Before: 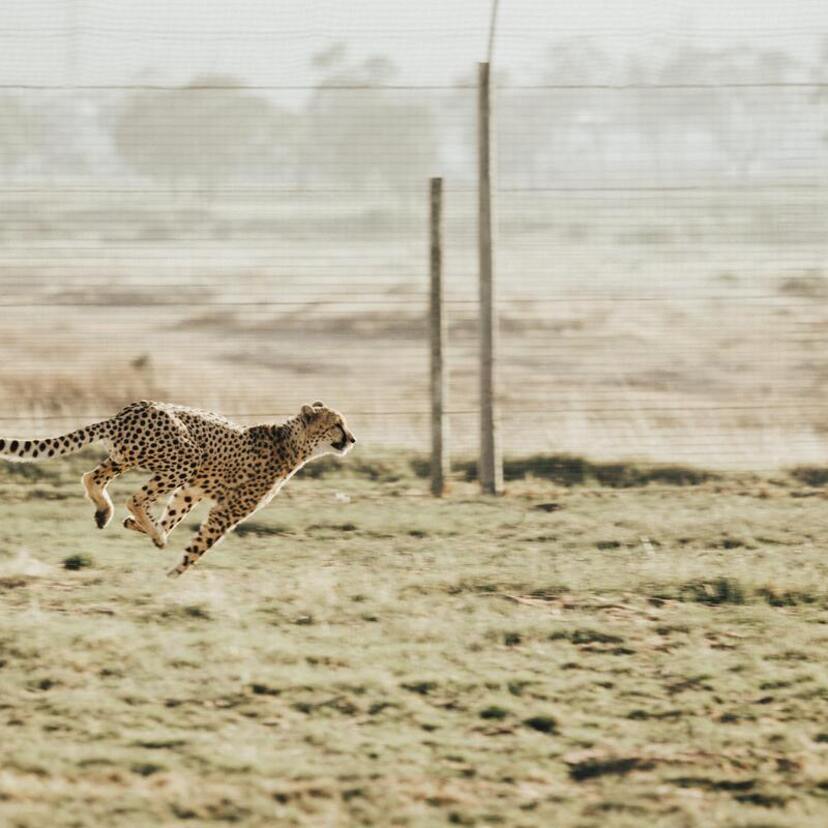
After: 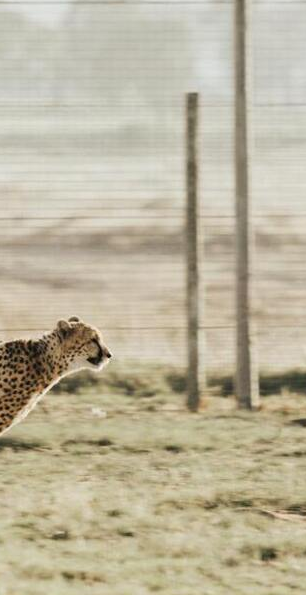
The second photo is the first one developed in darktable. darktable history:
crop and rotate: left 29.488%, top 10.335%, right 33.496%, bottom 17.708%
